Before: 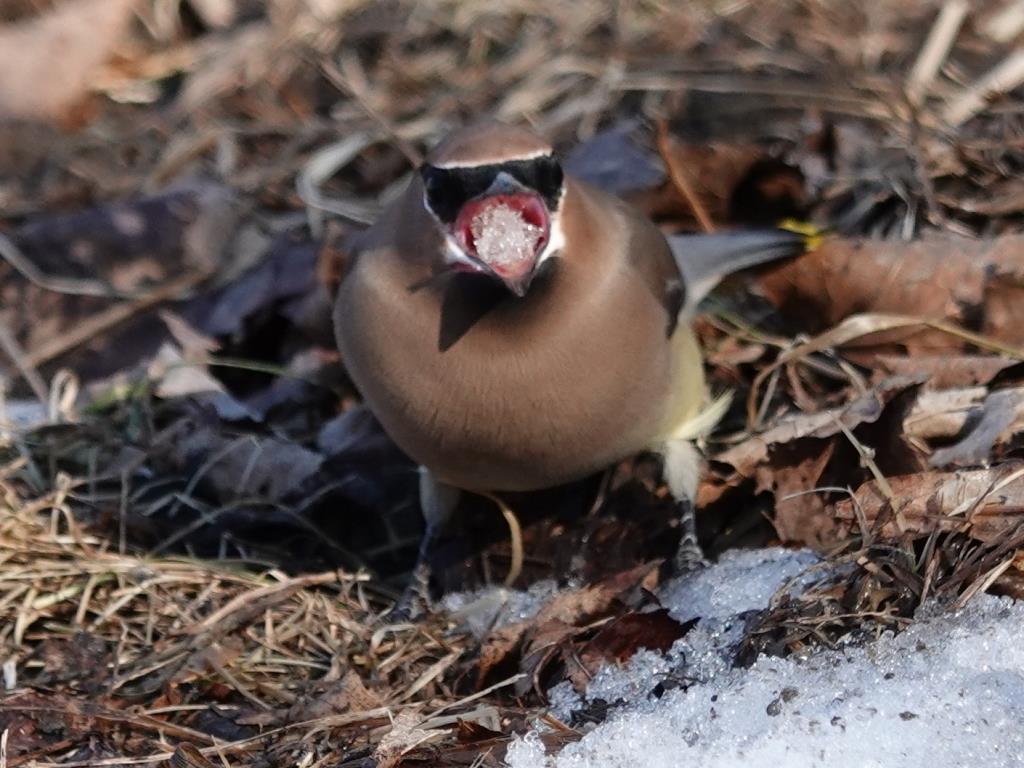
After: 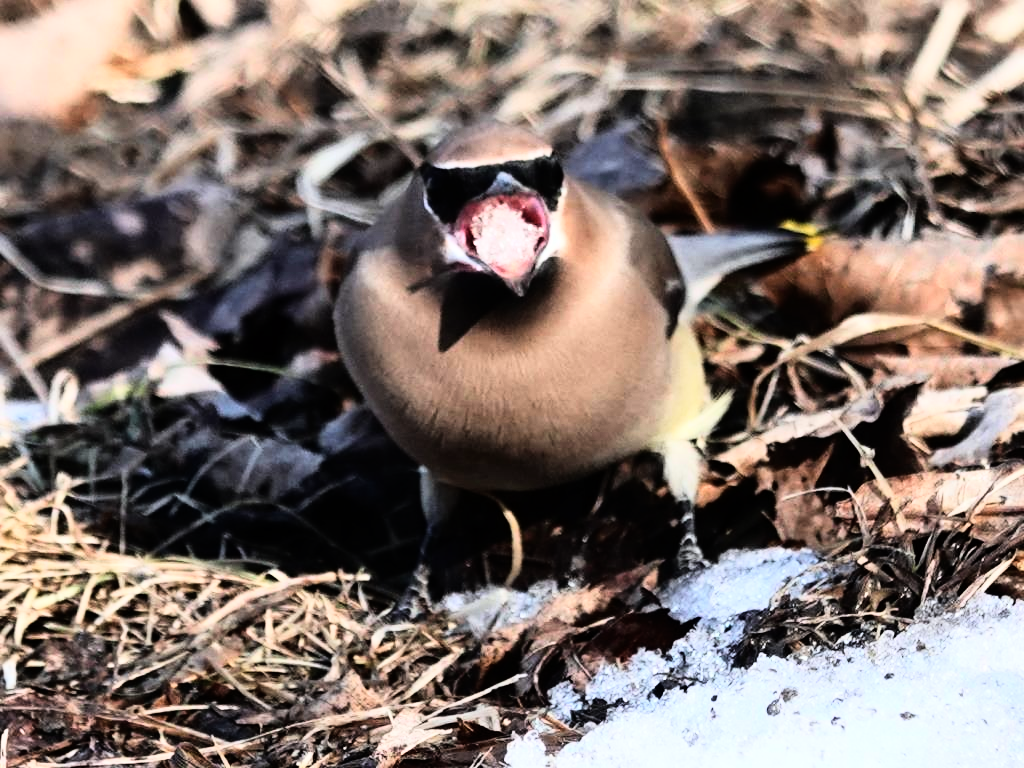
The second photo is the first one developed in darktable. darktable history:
rgb curve: curves: ch0 [(0, 0) (0.21, 0.15) (0.24, 0.21) (0.5, 0.75) (0.75, 0.96) (0.89, 0.99) (1, 1)]; ch1 [(0, 0.02) (0.21, 0.13) (0.25, 0.2) (0.5, 0.67) (0.75, 0.9) (0.89, 0.97) (1, 1)]; ch2 [(0, 0.02) (0.21, 0.13) (0.25, 0.2) (0.5, 0.67) (0.75, 0.9) (0.89, 0.97) (1, 1)], compensate middle gray true
white balance: red 0.986, blue 1.01
